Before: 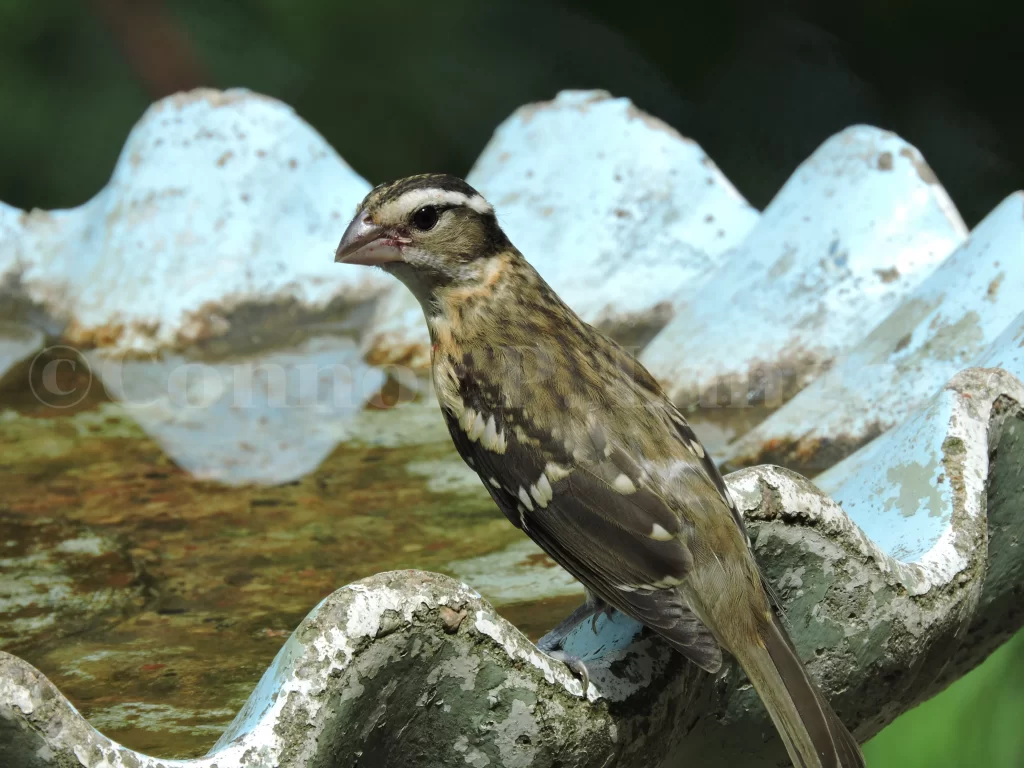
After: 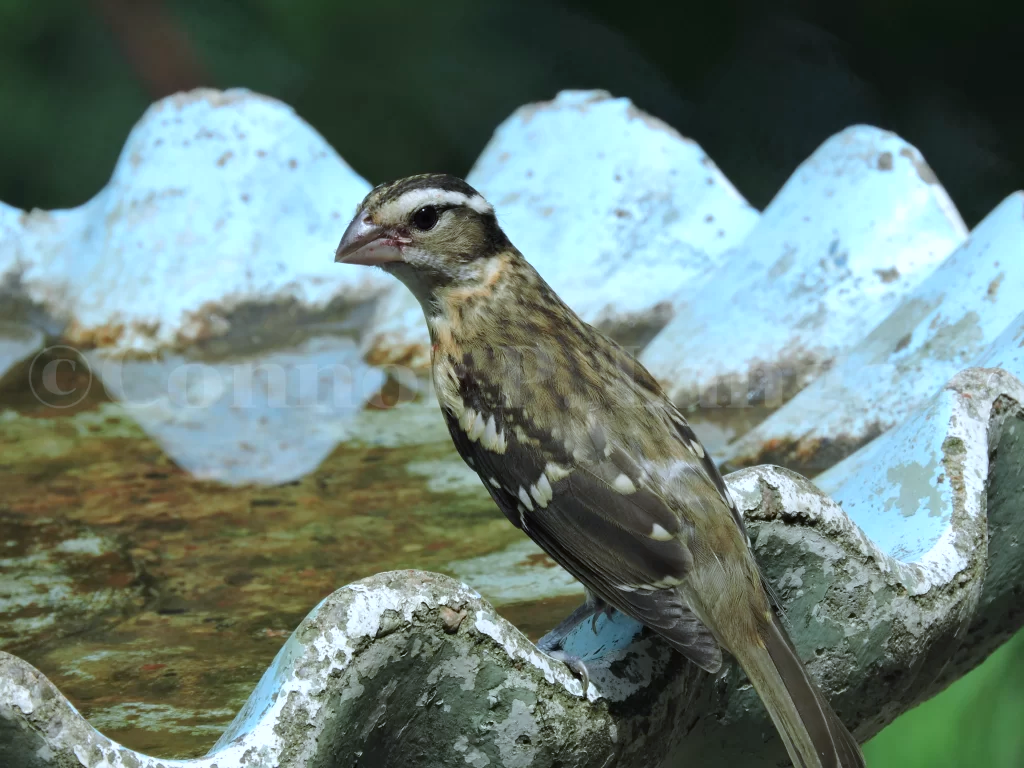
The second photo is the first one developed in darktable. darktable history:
color calibration: x 0.37, y 0.382, temperature 4316.52 K
